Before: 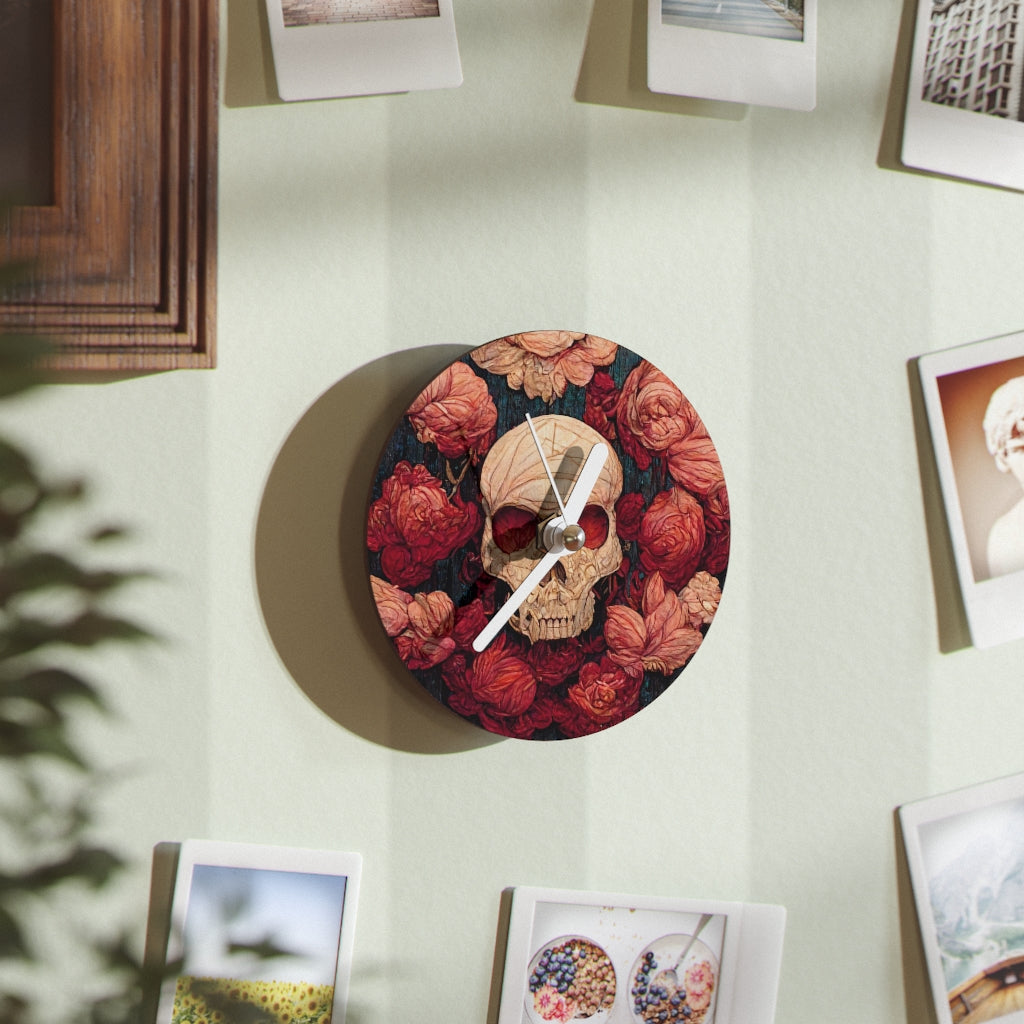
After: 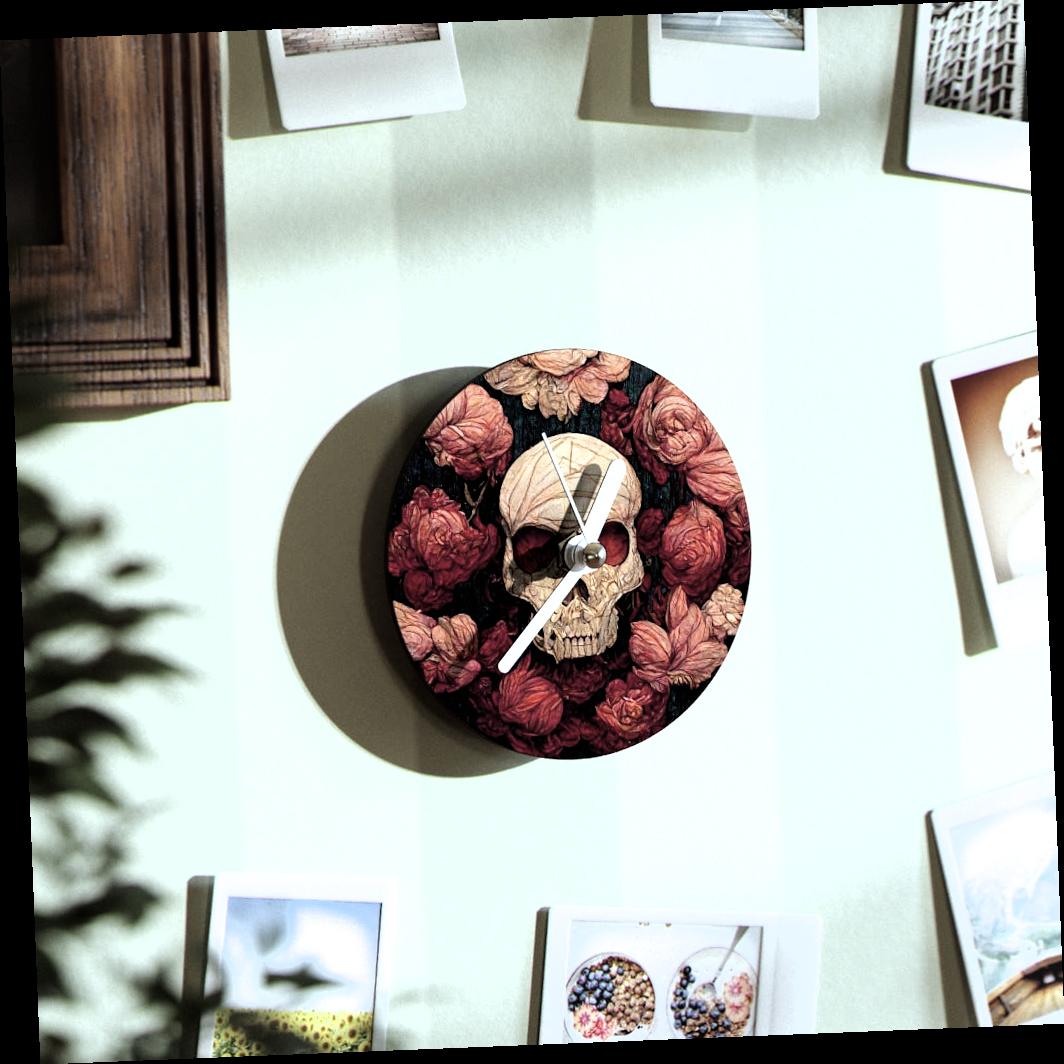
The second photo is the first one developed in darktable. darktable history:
filmic rgb: black relative exposure -8.2 EV, white relative exposure 2.2 EV, threshold 3 EV, hardness 7.11, latitude 85.74%, contrast 1.696, highlights saturation mix -4%, shadows ↔ highlights balance -2.69%, color science v5 (2021), contrast in shadows safe, contrast in highlights safe, enable highlight reconstruction true
rotate and perspective: rotation -2.29°, automatic cropping off
white balance: red 0.925, blue 1.046
